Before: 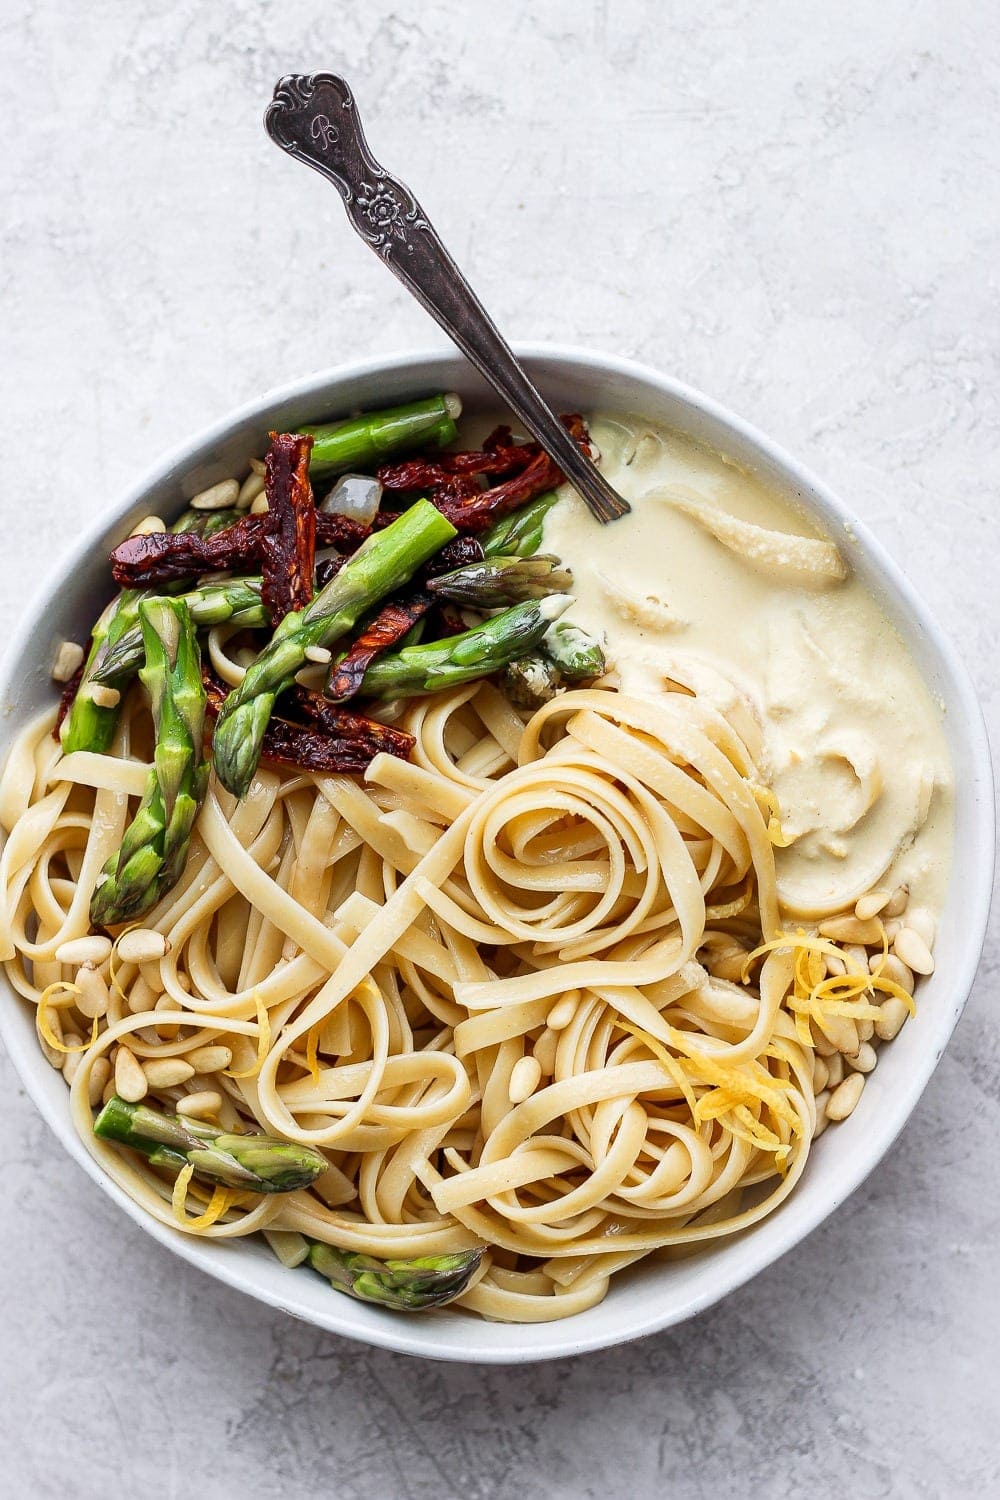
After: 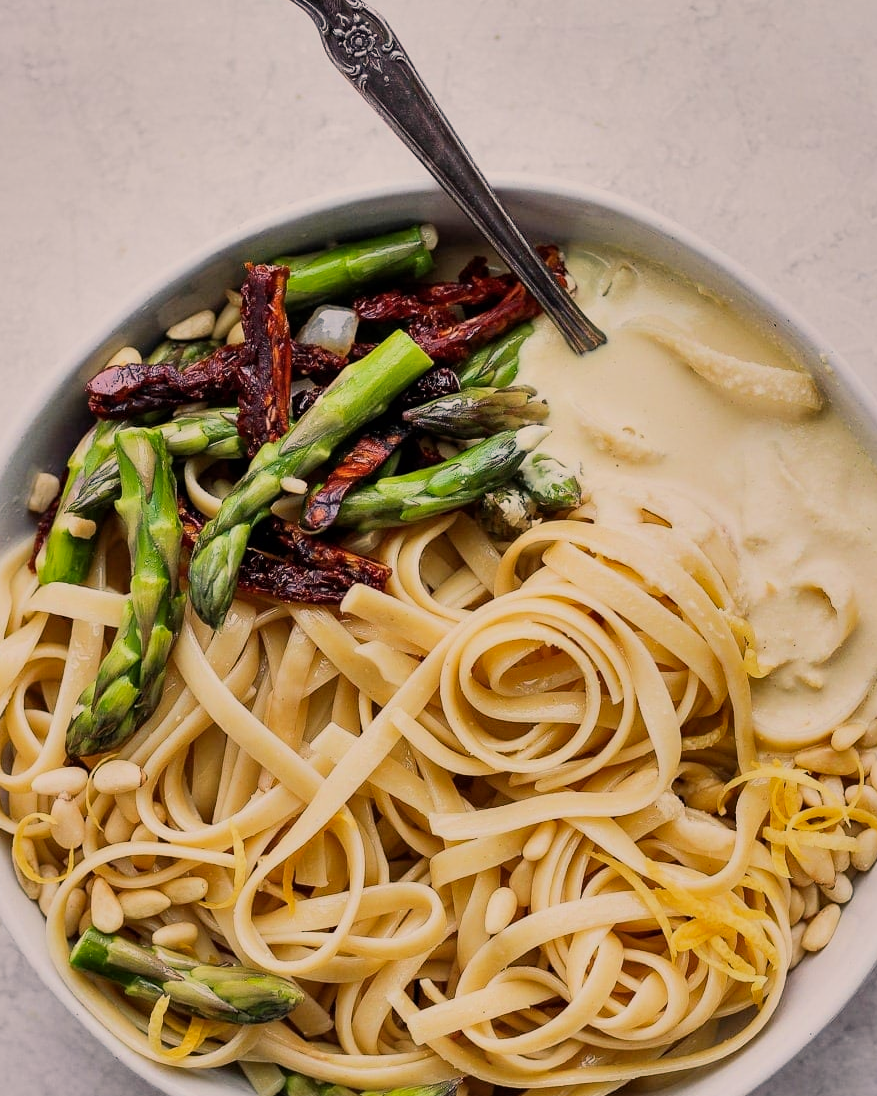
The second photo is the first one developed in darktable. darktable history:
color balance rgb: highlights gain › chroma 3.312%, highlights gain › hue 55.65°, perceptual saturation grading › global saturation 0.807%, global vibrance 9.328%
shadows and highlights: soften with gaussian
filmic rgb: black relative exposure -16 EV, white relative exposure 4.97 EV, hardness 6.24, color science v6 (2022)
crop and rotate: left 2.458%, top 11.267%, right 9.808%, bottom 15.656%
